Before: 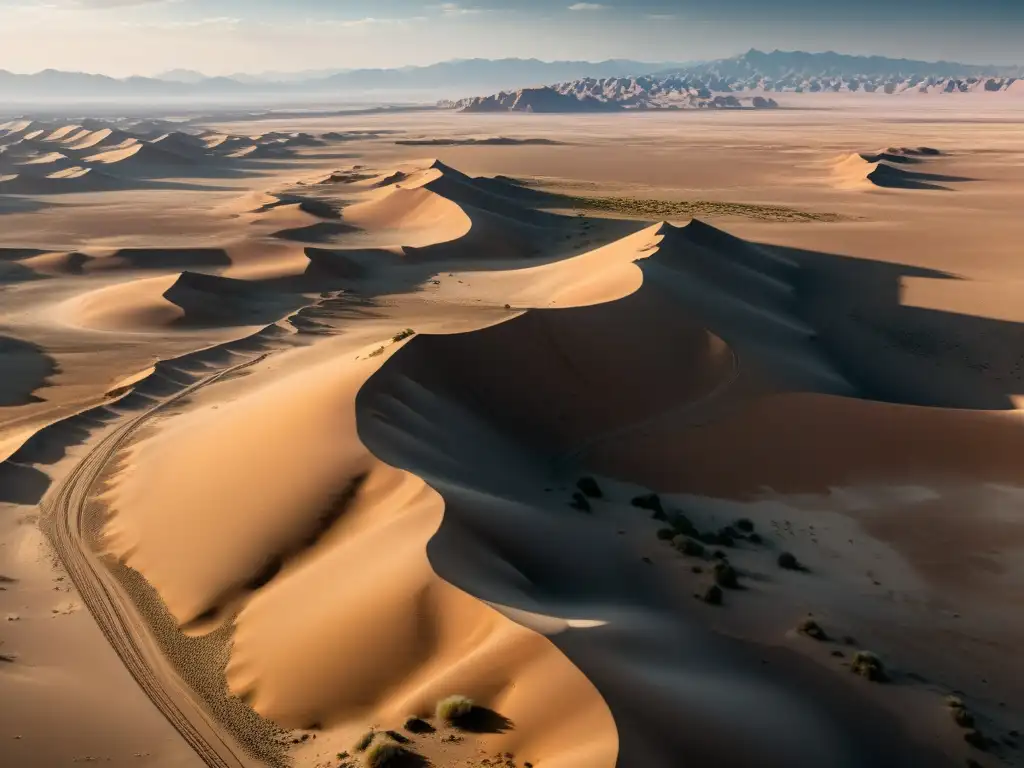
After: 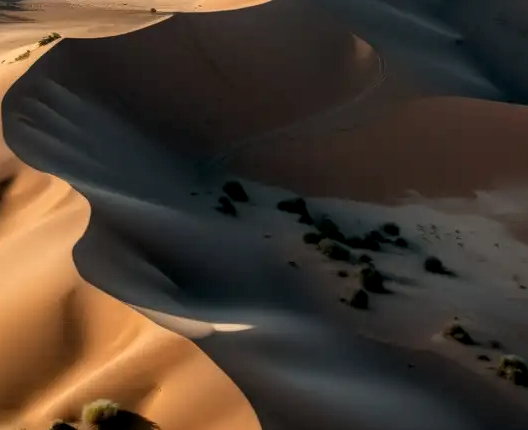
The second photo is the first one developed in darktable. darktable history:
local contrast: on, module defaults
crop: left 34.598%, top 38.648%, right 13.631%, bottom 5.308%
